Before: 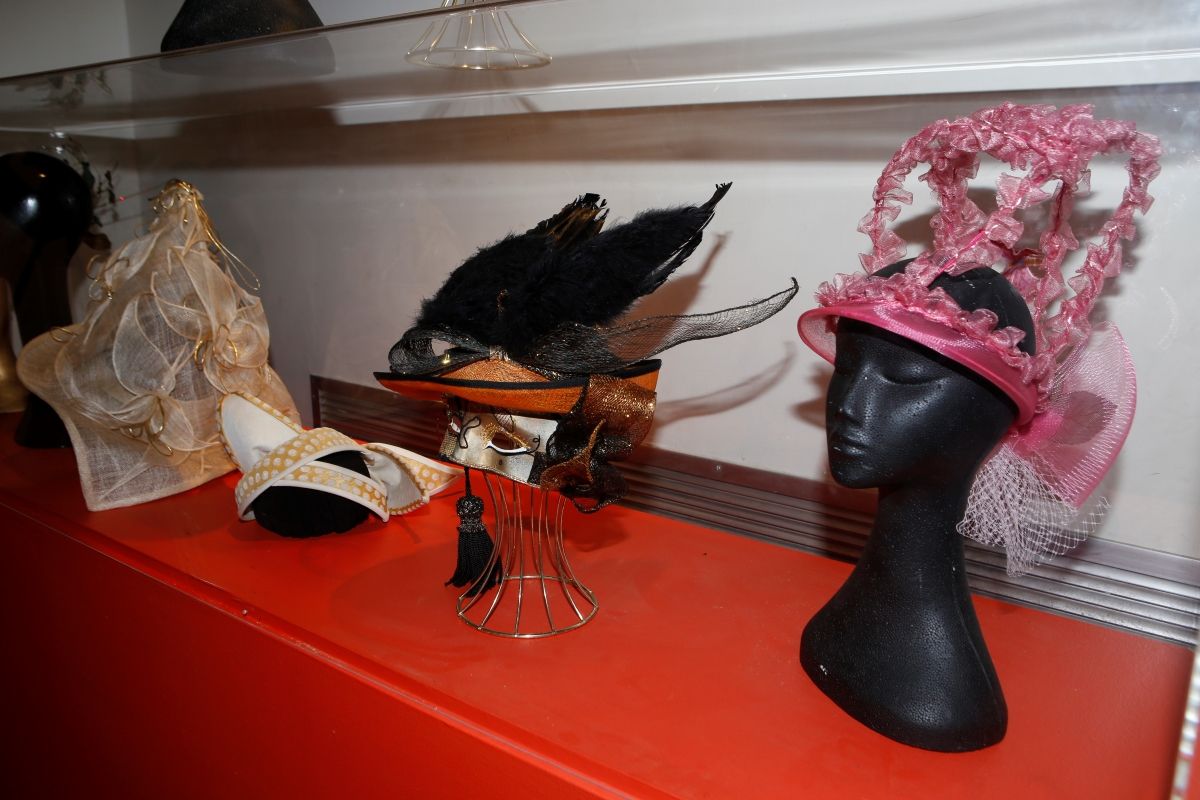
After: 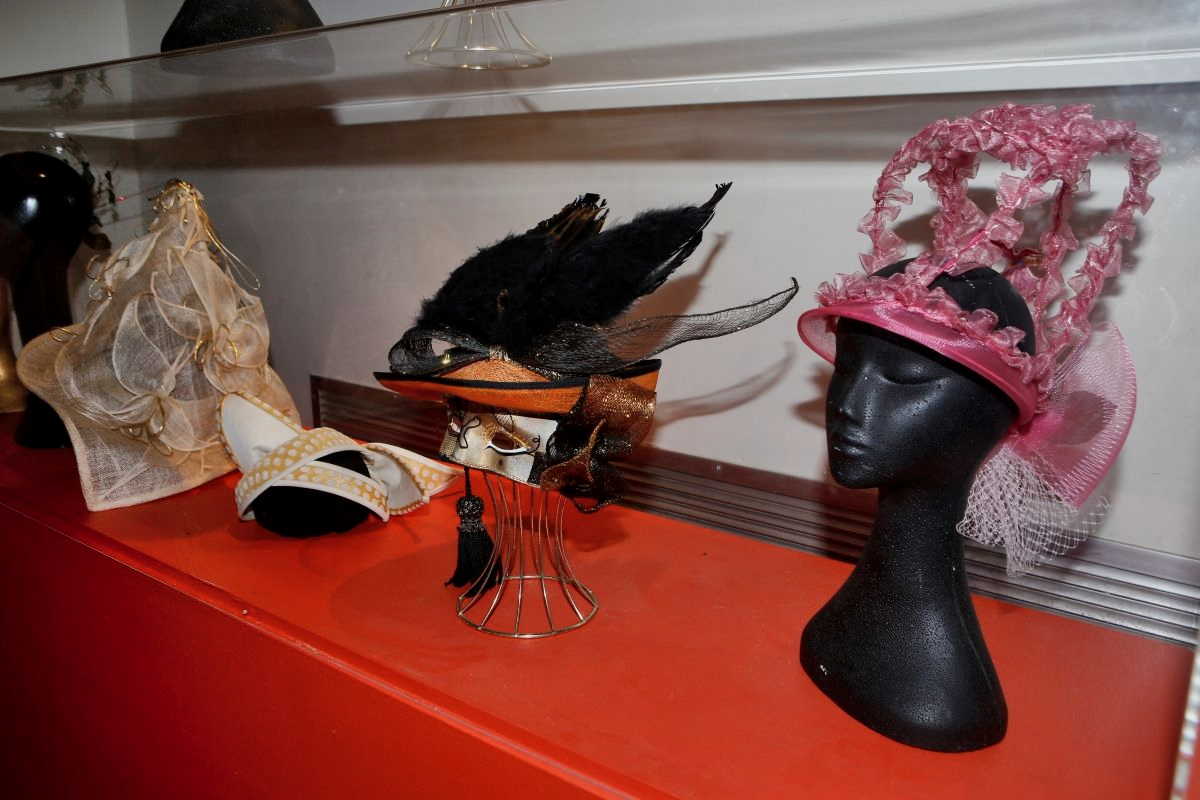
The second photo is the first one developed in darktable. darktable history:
shadows and highlights: low approximation 0.01, soften with gaussian
exposure: exposure -0.303 EV, compensate exposure bias true, compensate highlight preservation false
local contrast: mode bilateral grid, contrast 19, coarseness 50, detail 119%, midtone range 0.2
